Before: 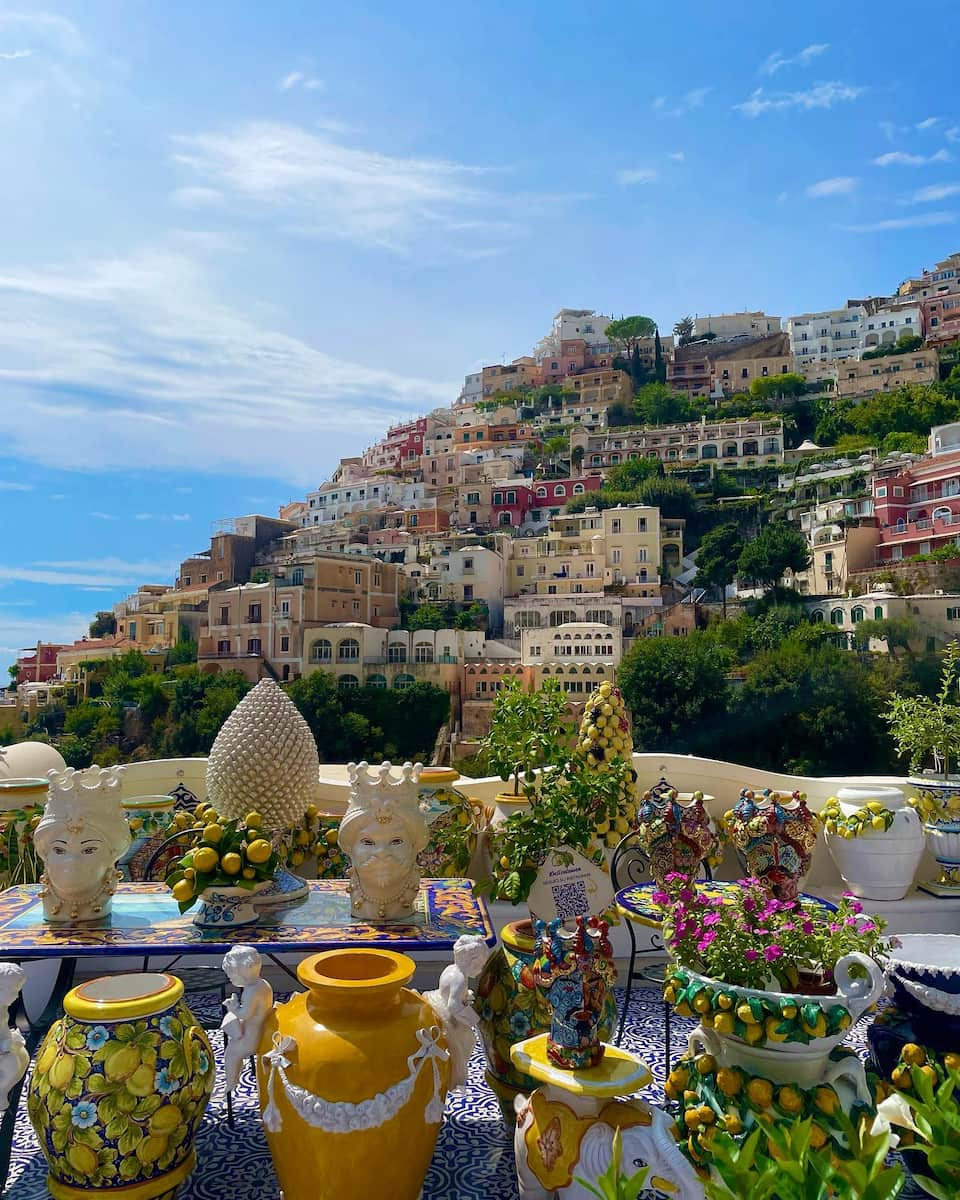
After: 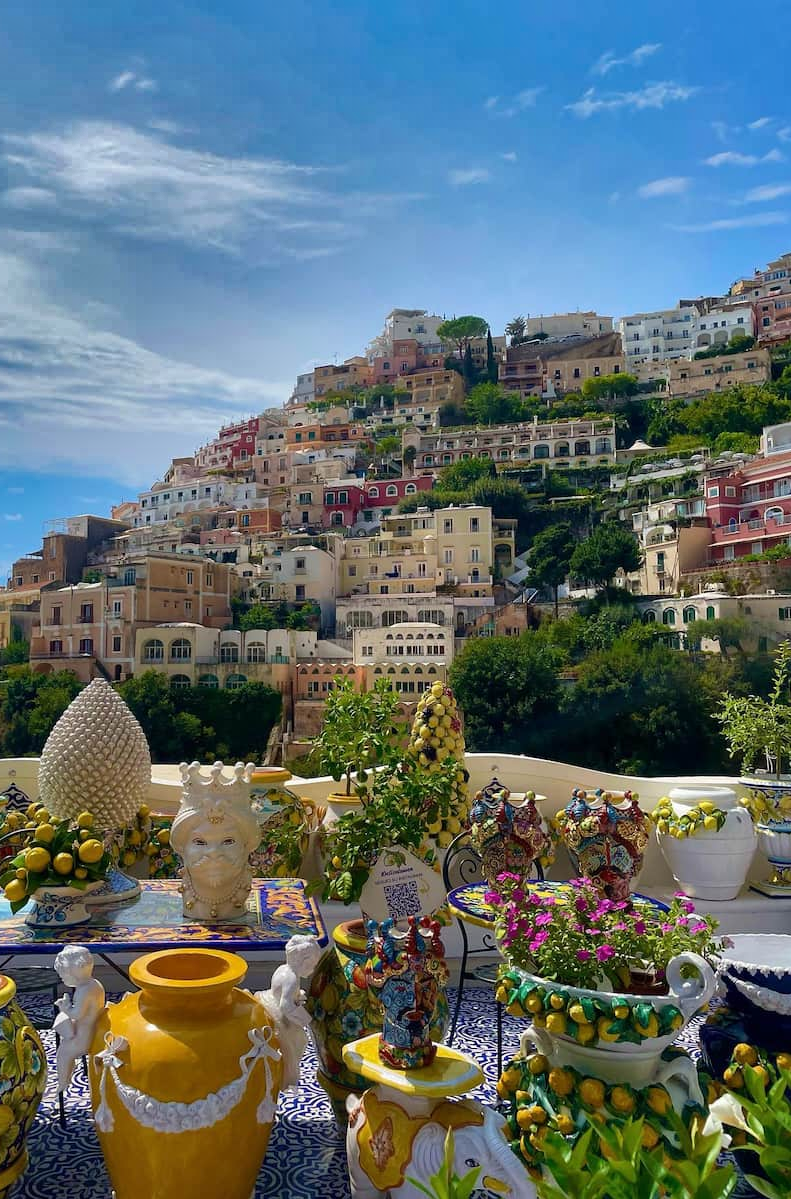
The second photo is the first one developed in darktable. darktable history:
crop: left 17.549%, bottom 0.017%
shadows and highlights: shadows 20.79, highlights -81.32, soften with gaussian
